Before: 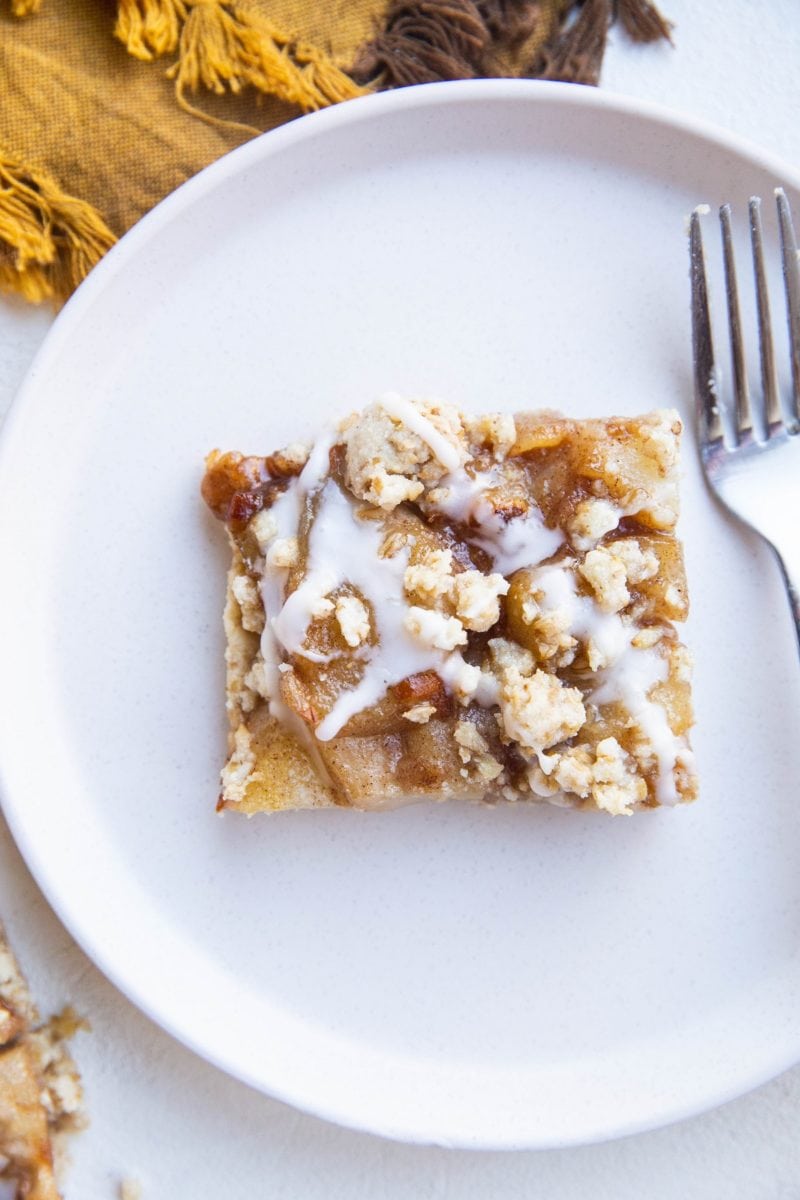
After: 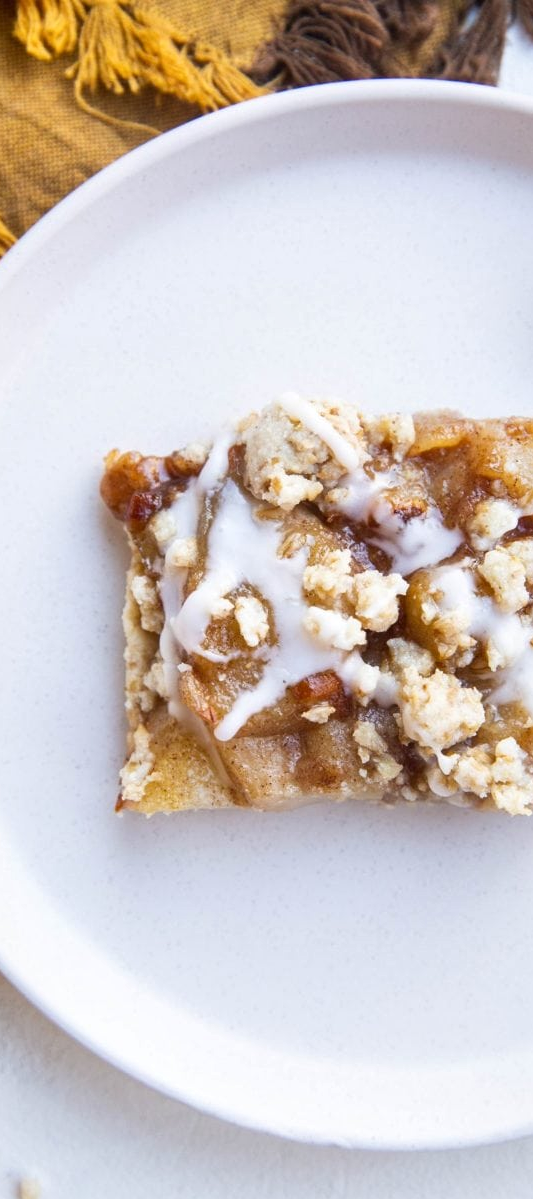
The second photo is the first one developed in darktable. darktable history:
crop and rotate: left 12.673%, right 20.66%
local contrast: mode bilateral grid, contrast 20, coarseness 50, detail 120%, midtone range 0.2
